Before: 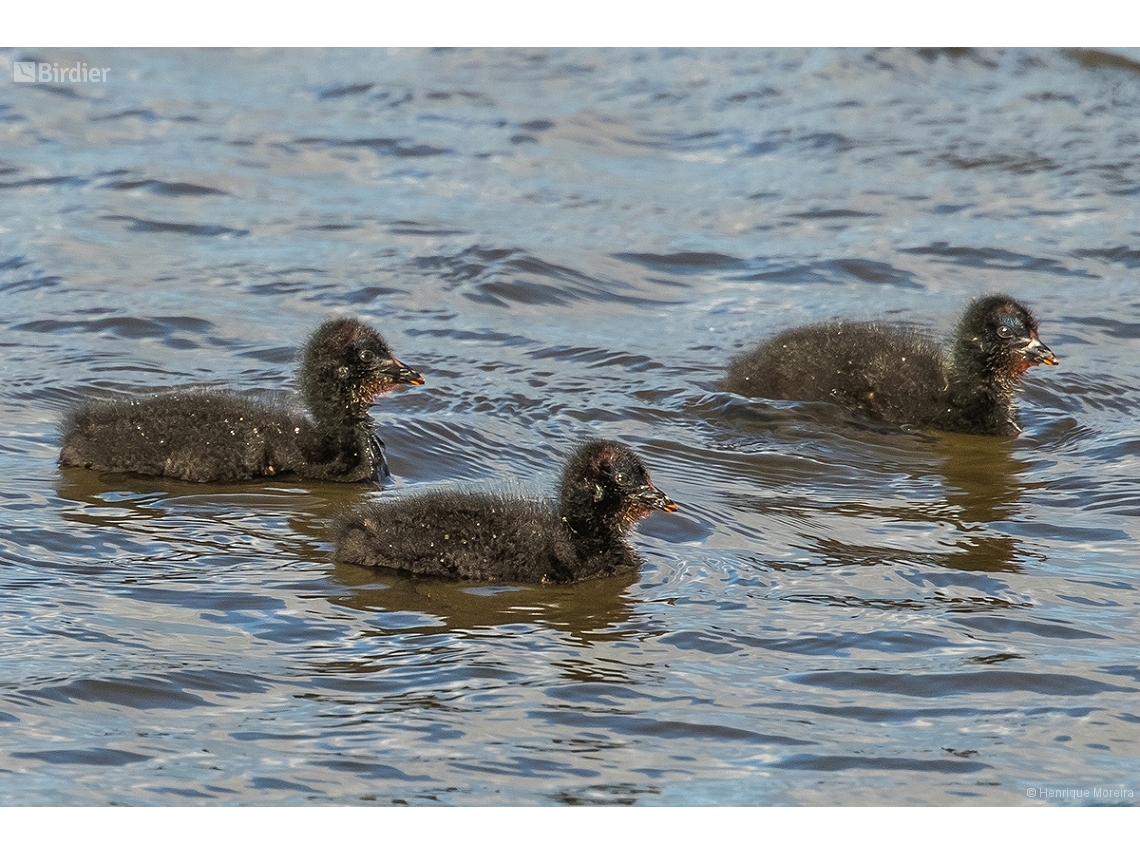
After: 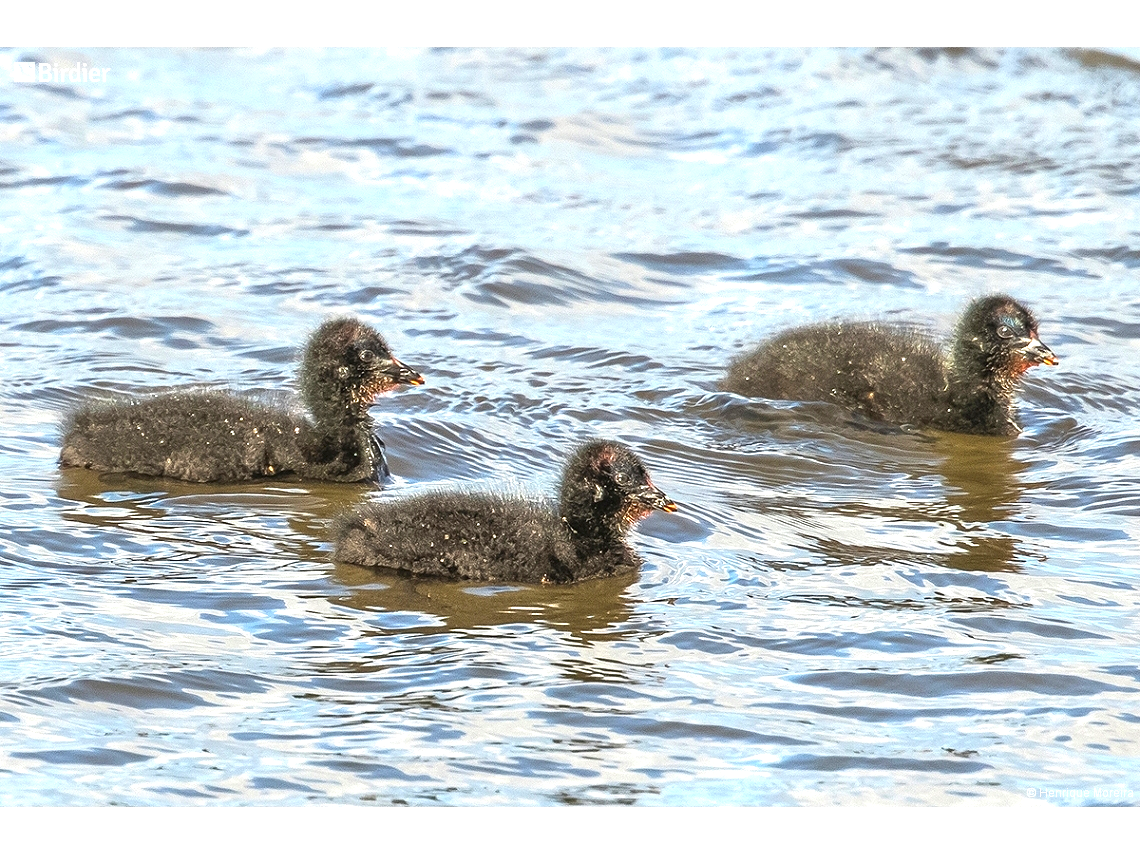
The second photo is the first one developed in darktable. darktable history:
exposure: black level correction 0, exposure 1.282 EV, compensate highlight preservation false
